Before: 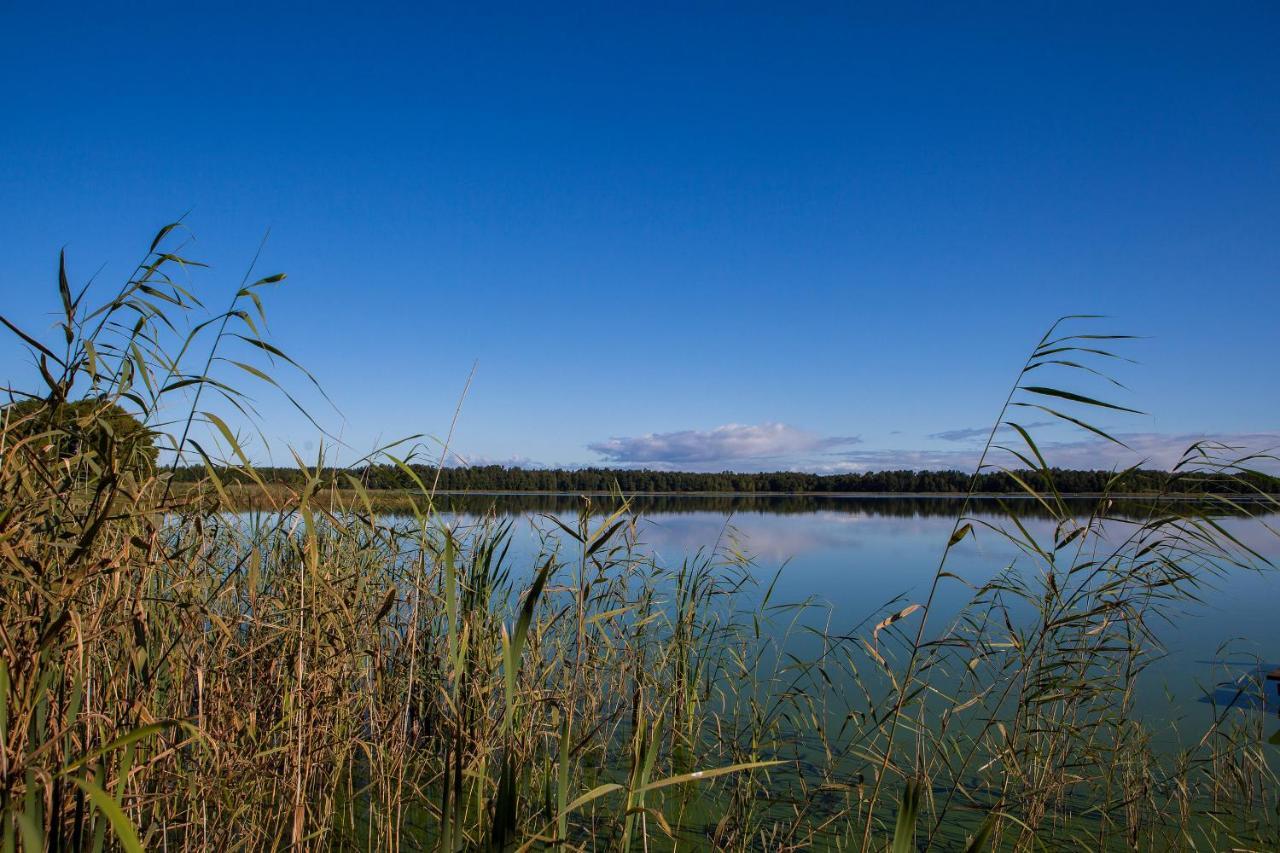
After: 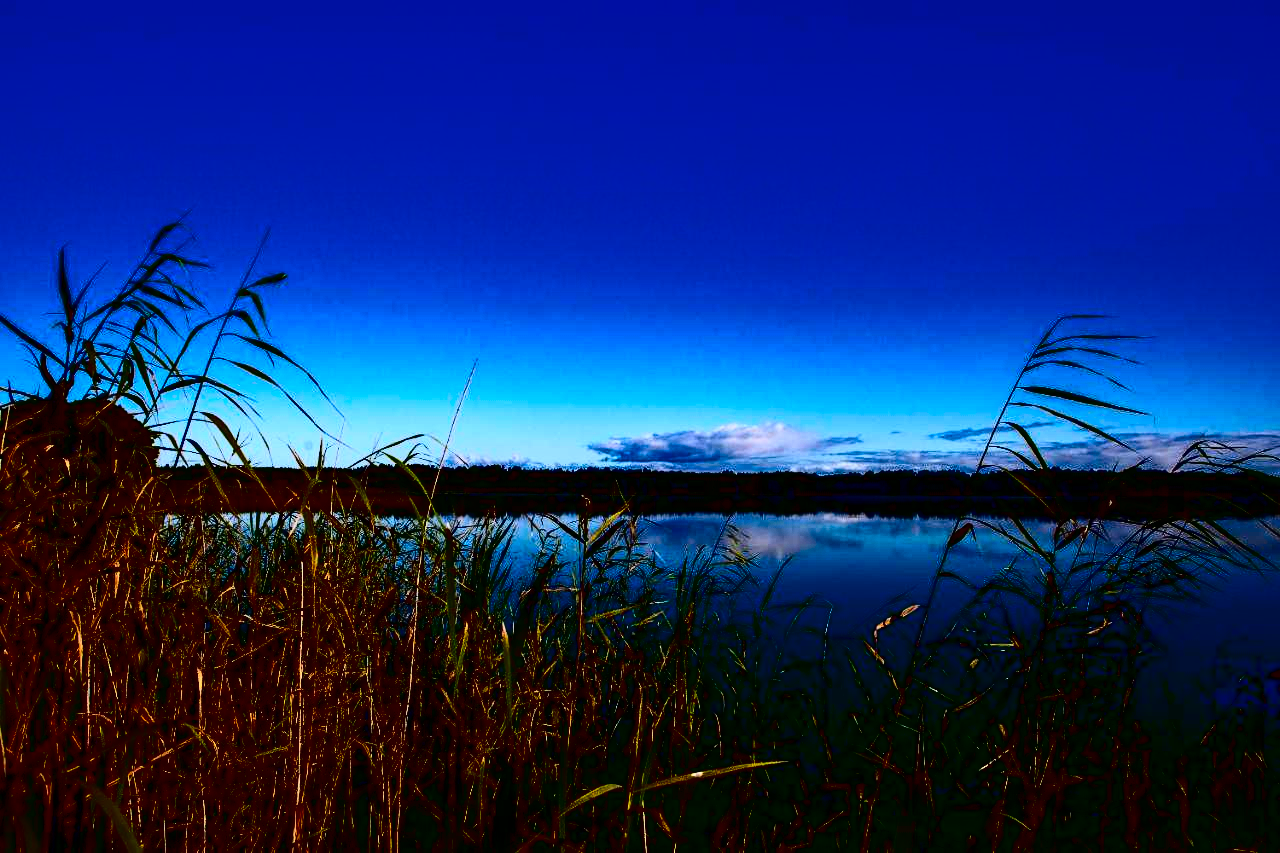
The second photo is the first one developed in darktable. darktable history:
contrast brightness saturation: contrast 0.773, brightness -0.981, saturation 0.994
color zones: curves: ch0 [(0.068, 0.464) (0.25, 0.5) (0.48, 0.508) (0.75, 0.536) (0.886, 0.476) (0.967, 0.456)]; ch1 [(0.066, 0.456) (0.25, 0.5) (0.616, 0.508) (0.746, 0.56) (0.934, 0.444)]
